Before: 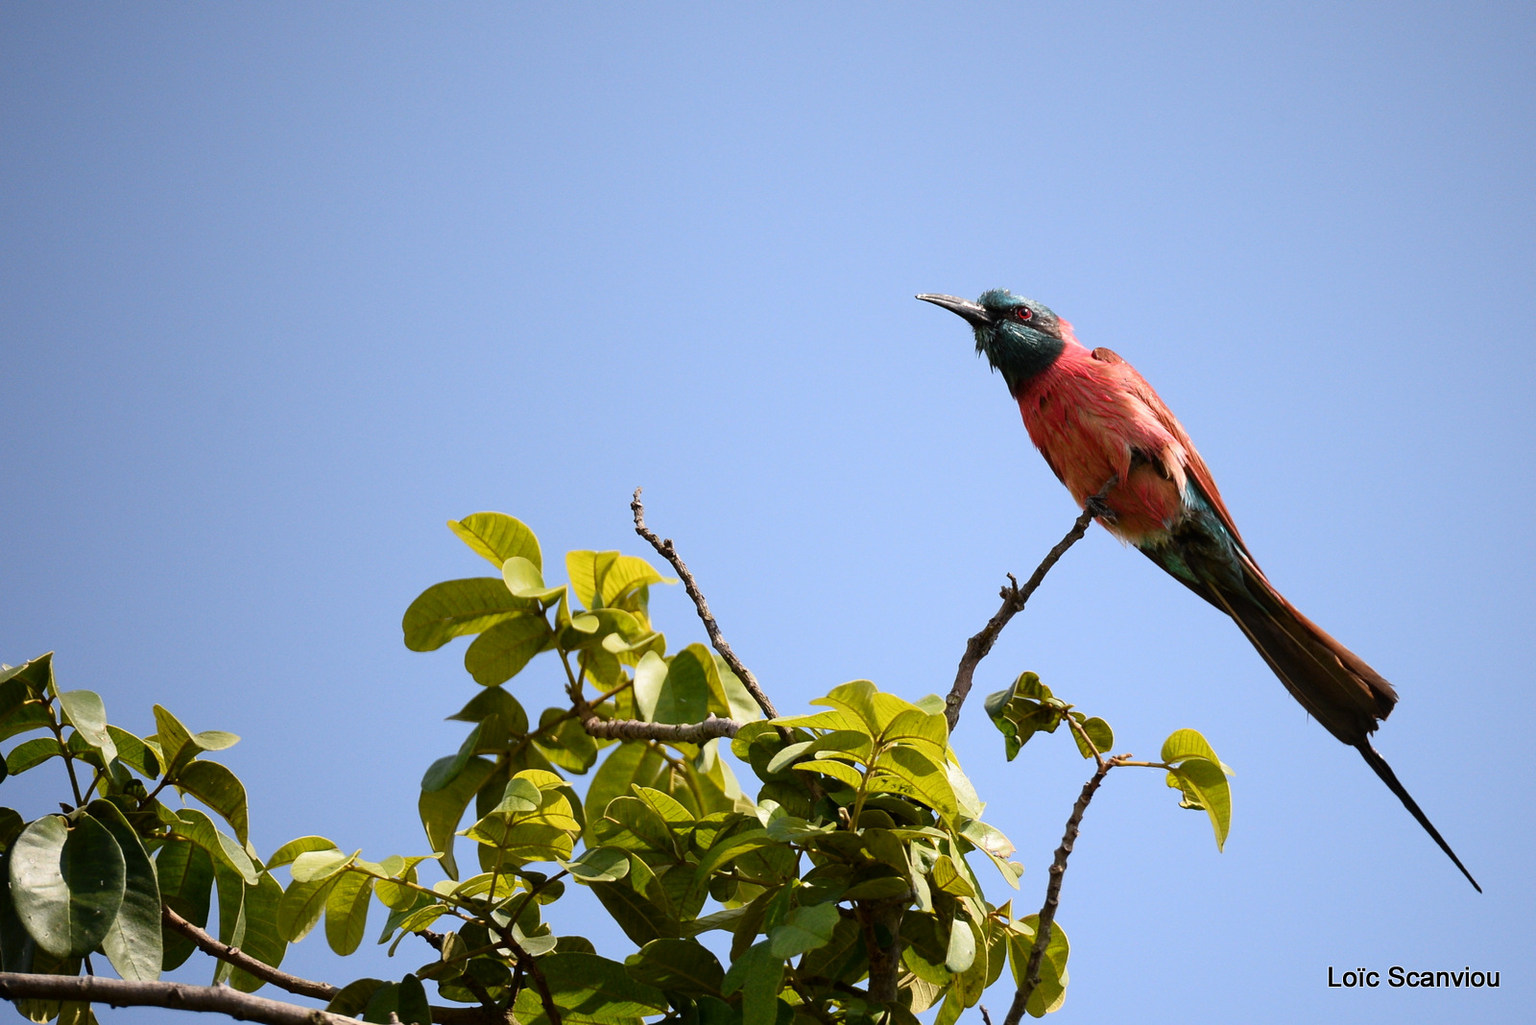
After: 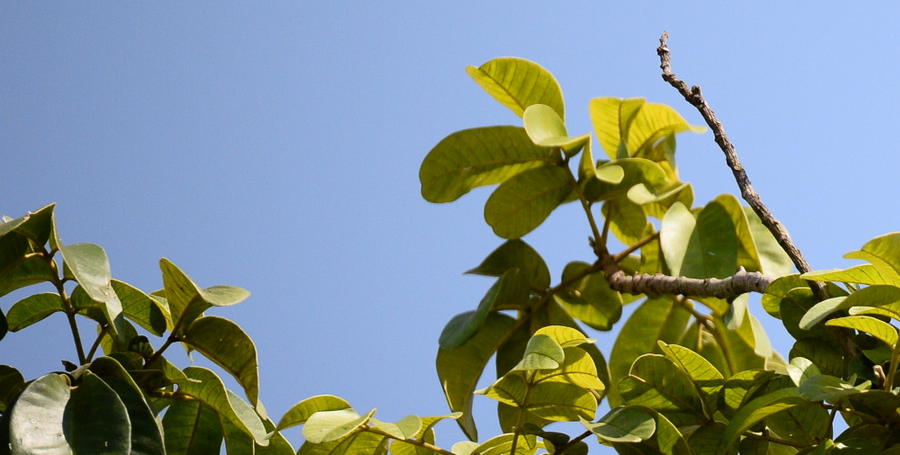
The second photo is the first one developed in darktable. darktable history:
crop: top 44.612%, right 43.695%, bottom 12.714%
